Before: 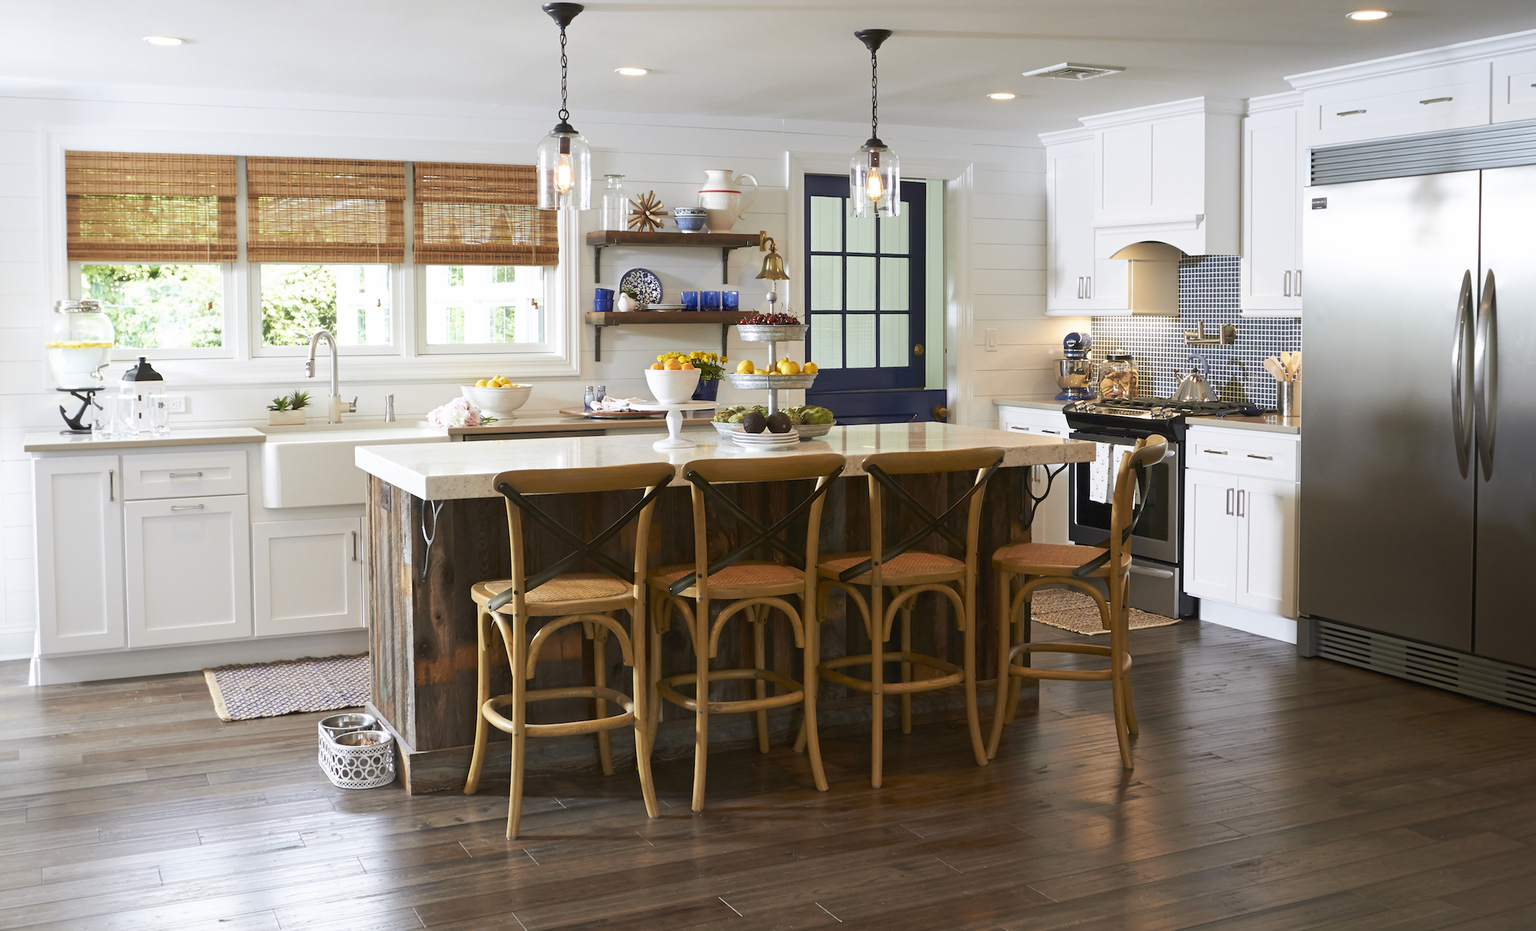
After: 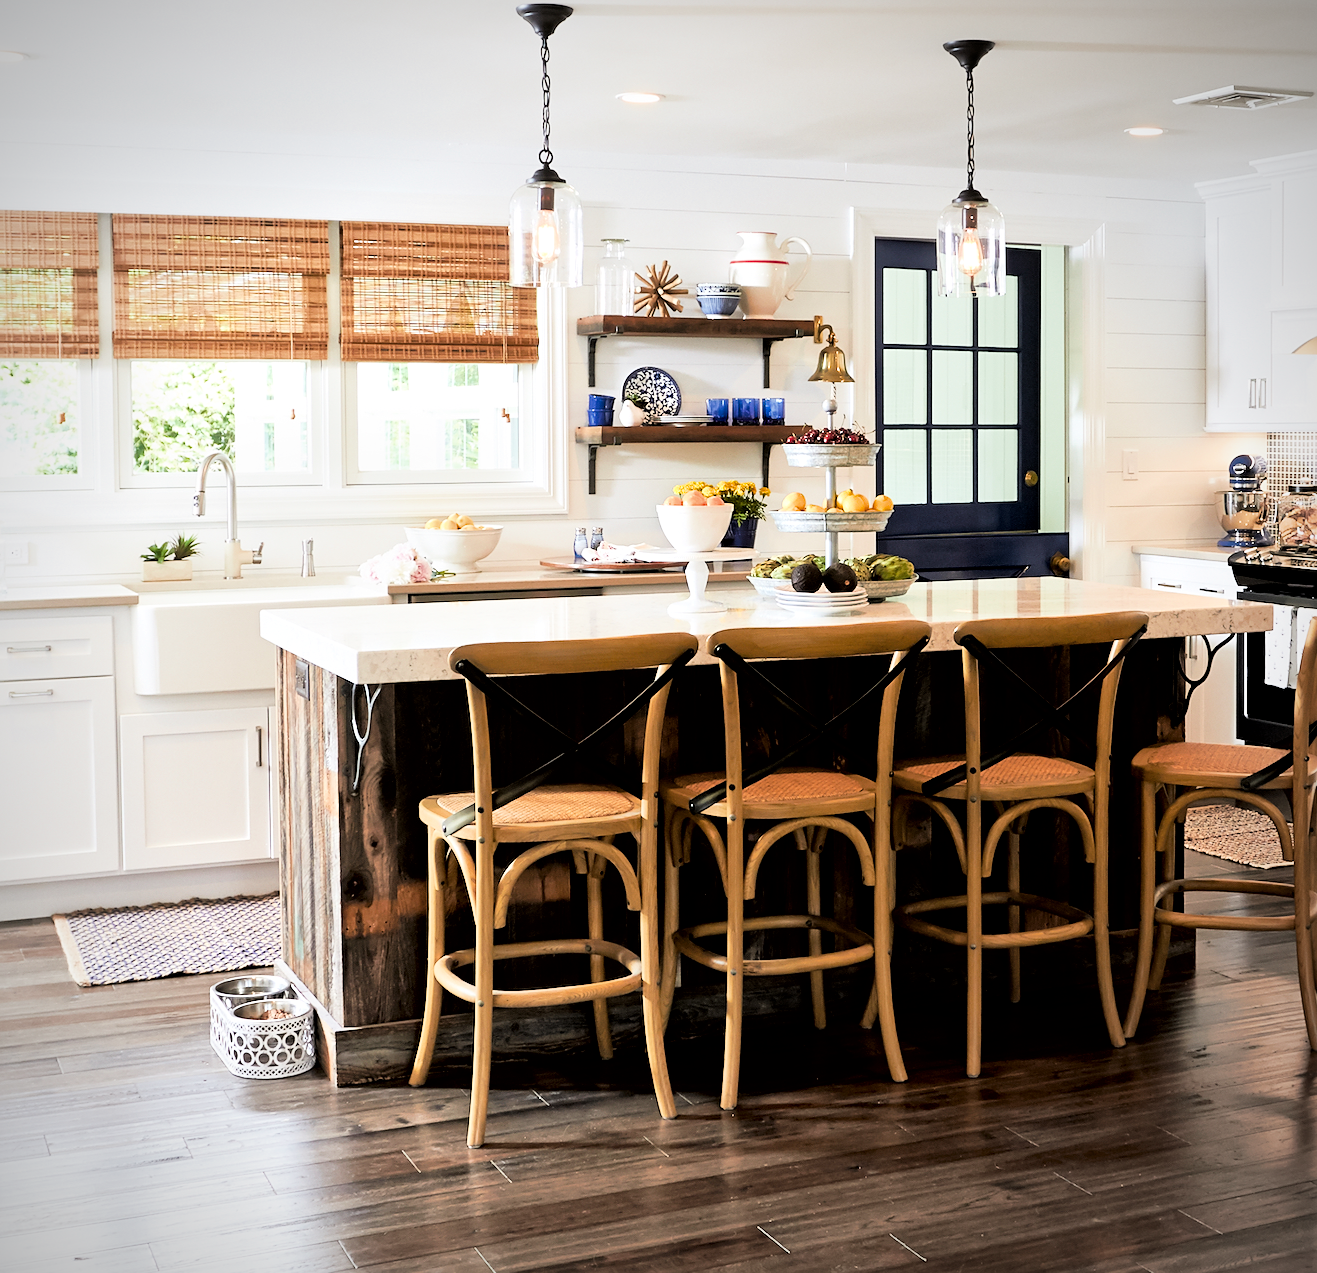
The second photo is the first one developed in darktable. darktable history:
filmic rgb: black relative exposure -7.5 EV, white relative exposure 5 EV, hardness 3.32, contrast 1.298
tone equalizer: -8 EV -1.06 EV, -7 EV -1.05 EV, -6 EV -0.849 EV, -5 EV -0.606 EV, -3 EV 0.583 EV, -2 EV 0.844 EV, -1 EV 1 EV, +0 EV 1.08 EV
local contrast: mode bilateral grid, contrast 51, coarseness 50, detail 150%, midtone range 0.2
vignetting: fall-off radius 61.19%, center (0, 0.006), unbound false
color calibration: gray › normalize channels true, illuminant same as pipeline (D50), adaptation XYZ, x 0.345, y 0.358, temperature 5013.66 K, gamut compression 0.012
sharpen: radius 1.437, amount 0.409, threshold 1.139
crop: left 10.759%, right 26.484%
